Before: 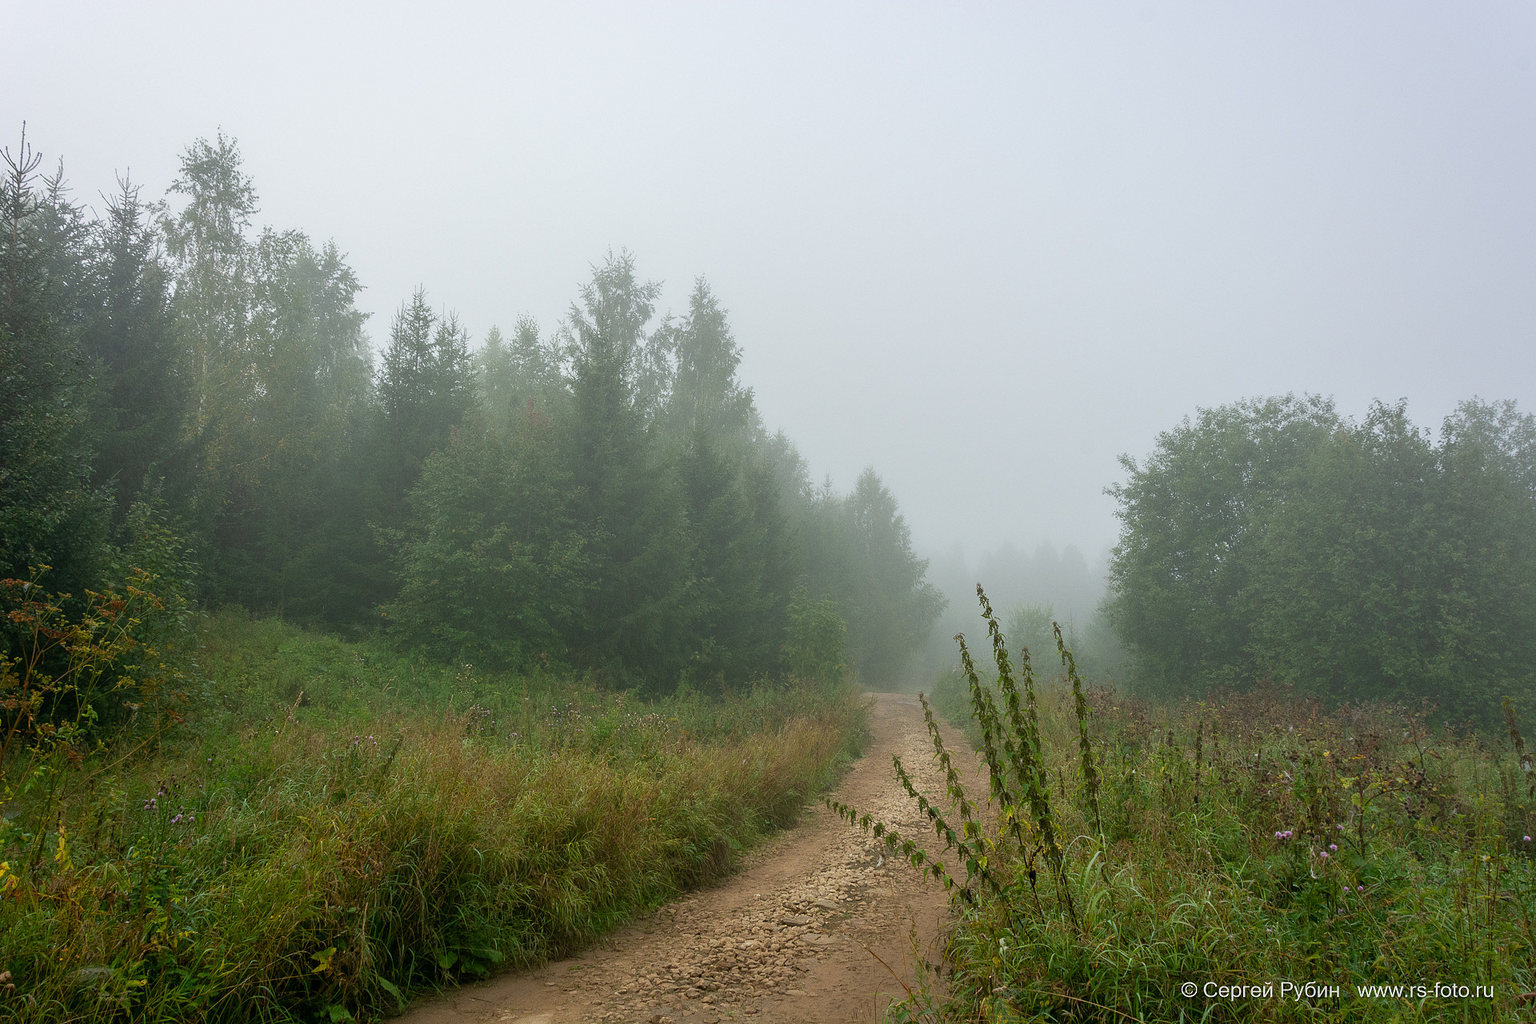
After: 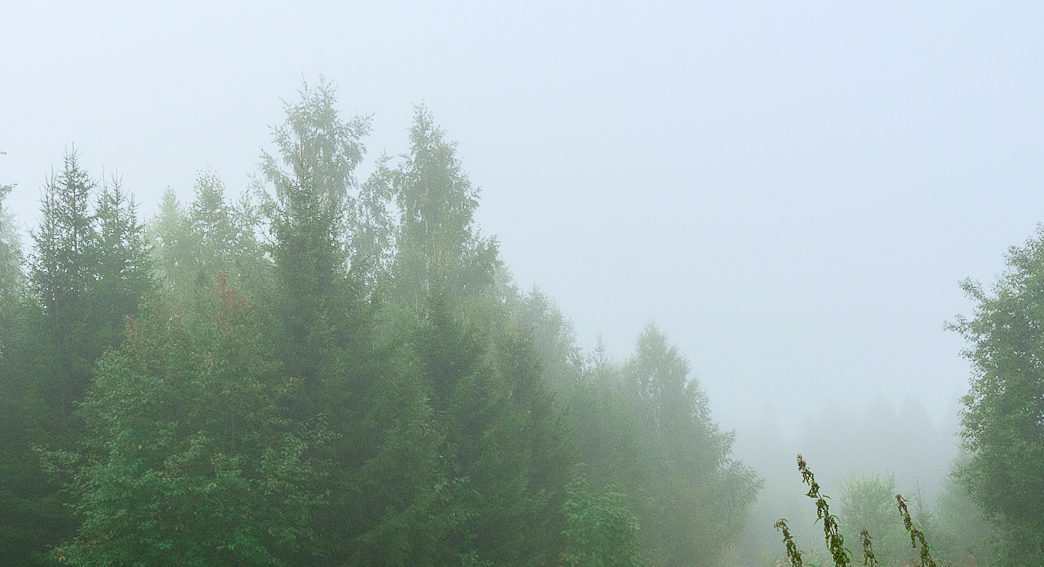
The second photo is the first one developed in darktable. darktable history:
tone curve: curves: ch0 [(0, 0.013) (0.104, 0.103) (0.258, 0.267) (0.448, 0.487) (0.709, 0.794) (0.886, 0.922) (0.994, 0.971)]; ch1 [(0, 0) (0.335, 0.298) (0.446, 0.413) (0.488, 0.484) (0.515, 0.508) (0.566, 0.593) (0.635, 0.661) (1, 1)]; ch2 [(0, 0) (0.314, 0.301) (0.437, 0.403) (0.502, 0.494) (0.528, 0.54) (0.557, 0.559) (0.612, 0.62) (0.715, 0.691) (1, 1)], color space Lab, independent channels, preserve colors none
crop: left 20.932%, top 15.471%, right 21.848%, bottom 34.081%
rotate and perspective: rotation -5°, crop left 0.05, crop right 0.952, crop top 0.11, crop bottom 0.89
